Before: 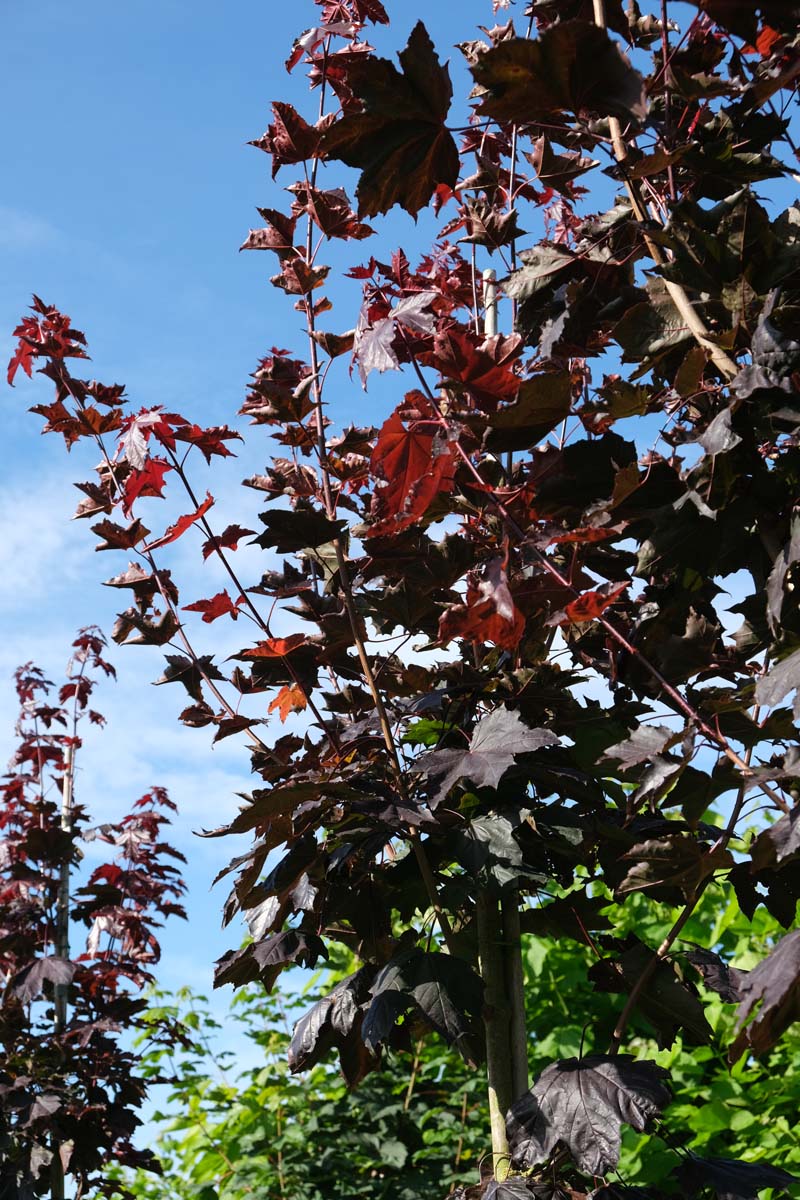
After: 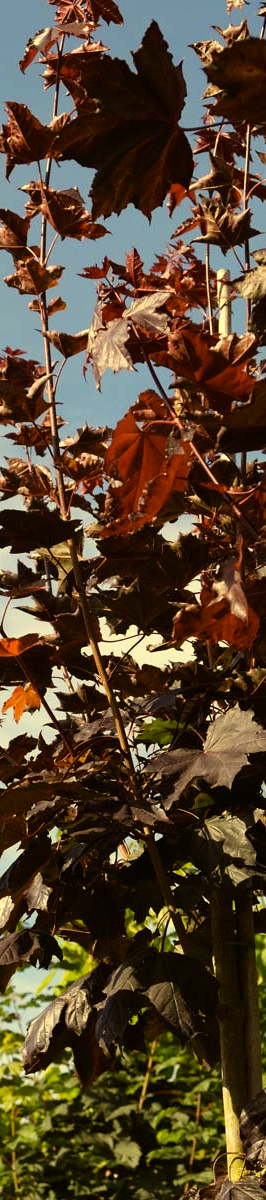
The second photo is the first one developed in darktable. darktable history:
rgb levels: mode RGB, independent channels, levels [[0, 0.5, 1], [0, 0.521, 1], [0, 0.536, 1]]
crop: left 33.36%, right 33.36%
white balance: red 1.08, blue 0.791
color contrast: green-magenta contrast 0.8, blue-yellow contrast 1.1, unbound 0
